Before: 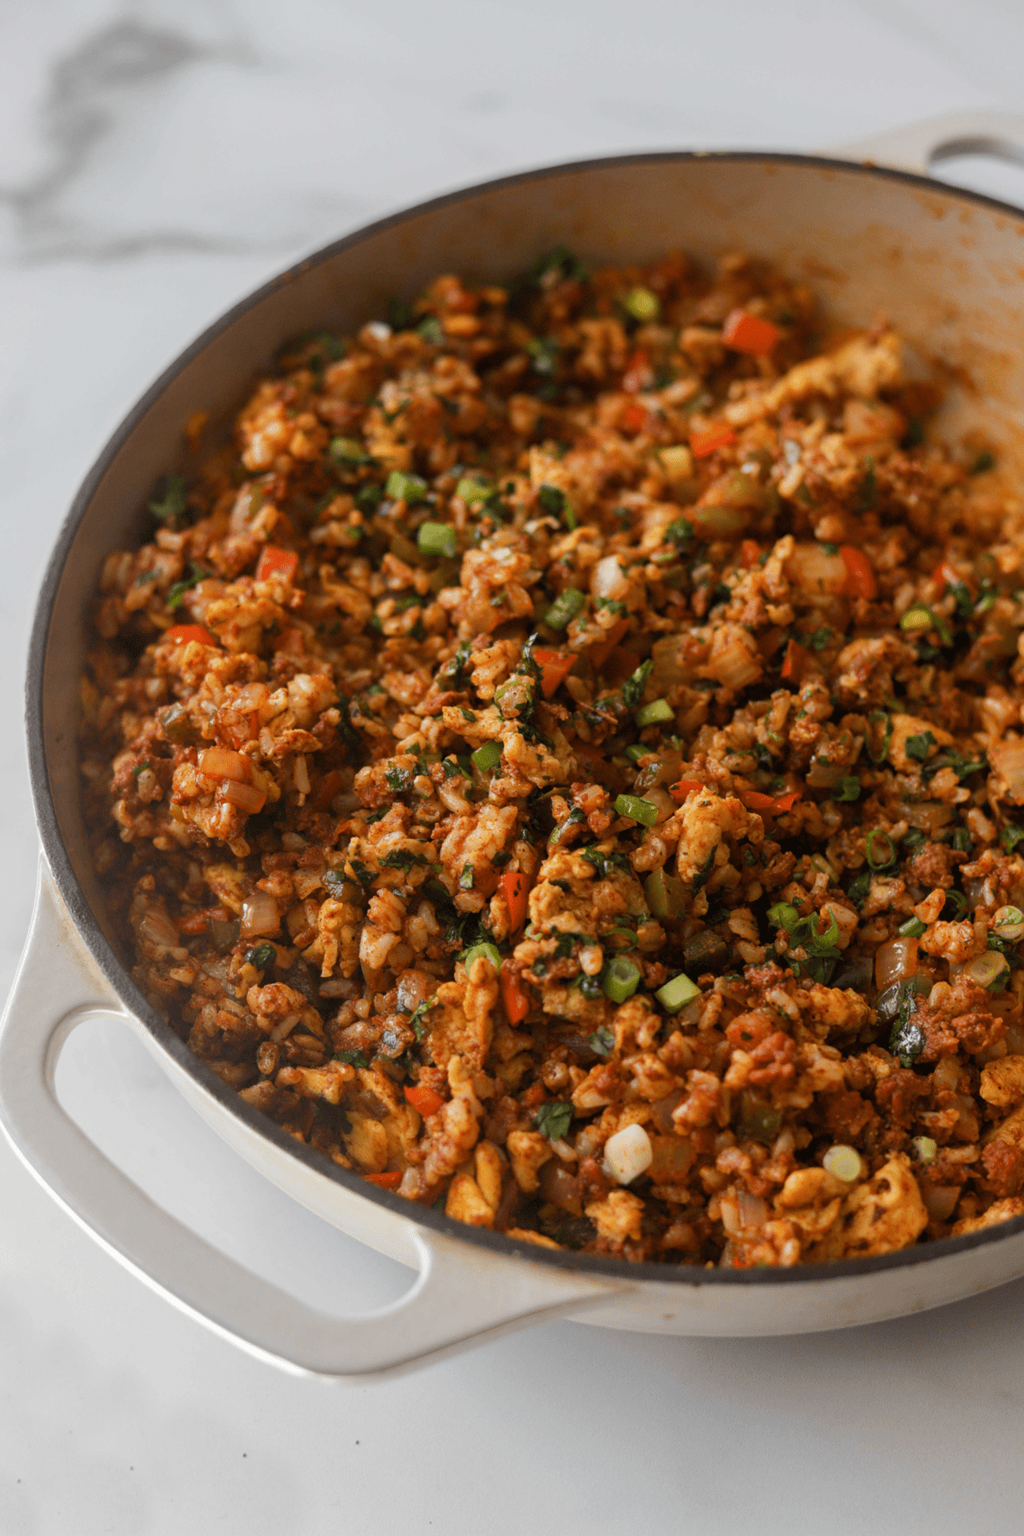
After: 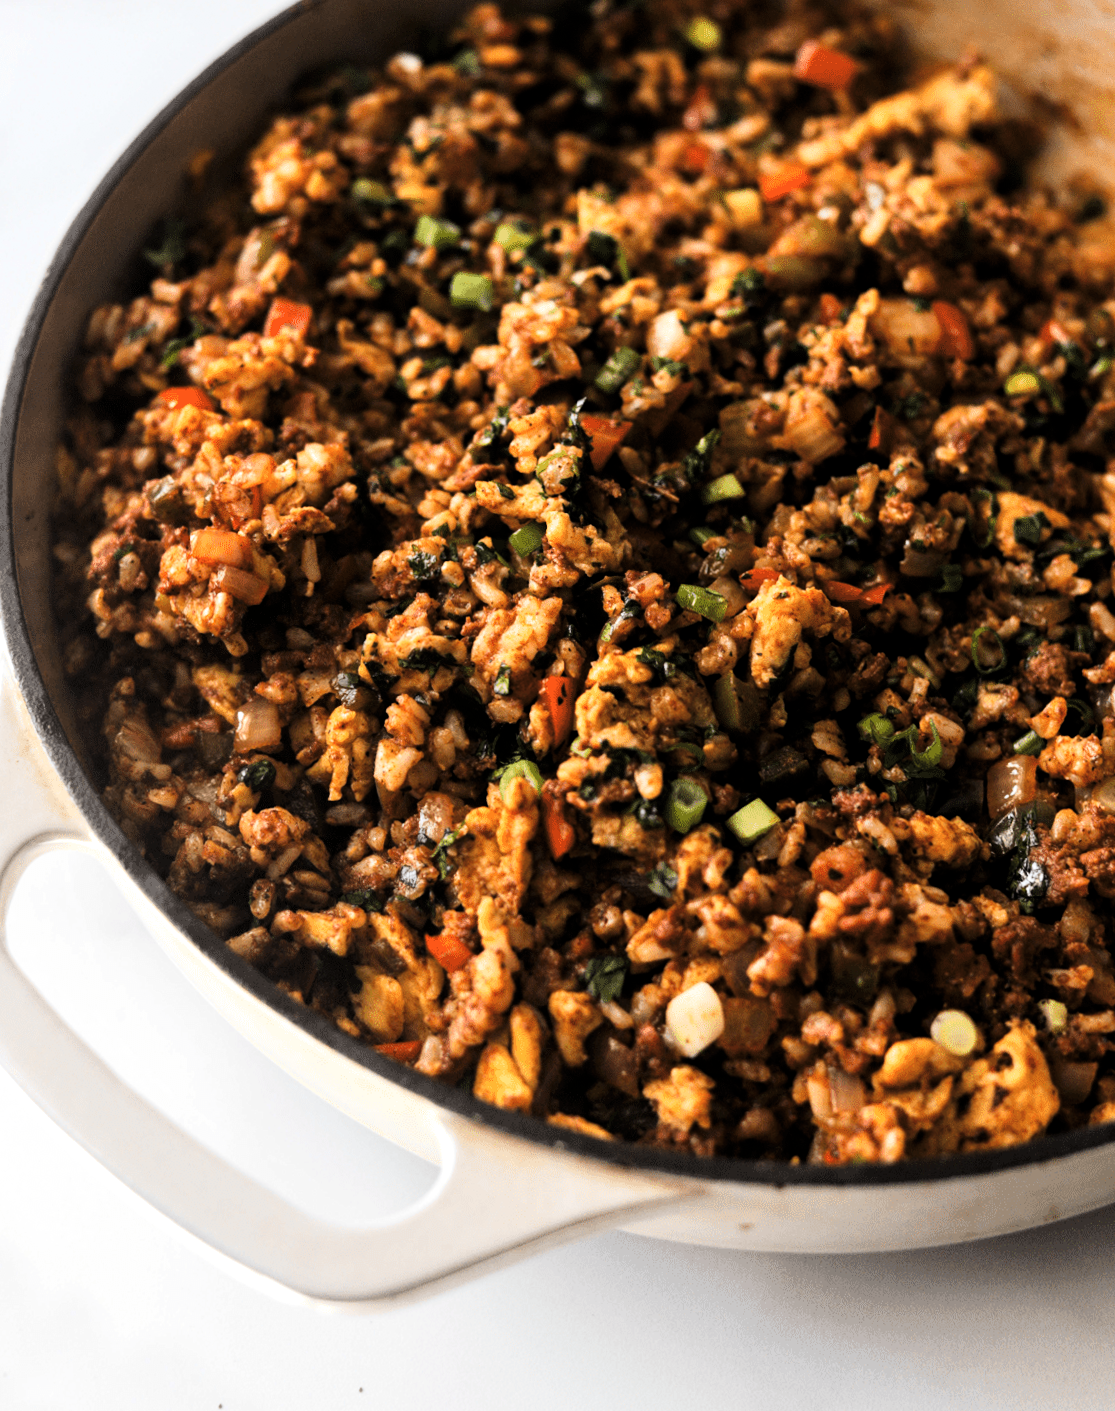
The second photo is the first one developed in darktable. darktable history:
crop and rotate: top 15.774%, bottom 5.506%
tone curve: curves: ch0 [(0, 0) (0.078, 0) (0.241, 0.056) (0.59, 0.574) (0.802, 0.868) (1, 1)], color space Lab, linked channels, preserve colors none
exposure: black level correction -0.002, exposure 0.54 EV, compensate highlight preservation false
rotate and perspective: rotation 0.215°, lens shift (vertical) -0.139, crop left 0.069, crop right 0.939, crop top 0.002, crop bottom 0.996
